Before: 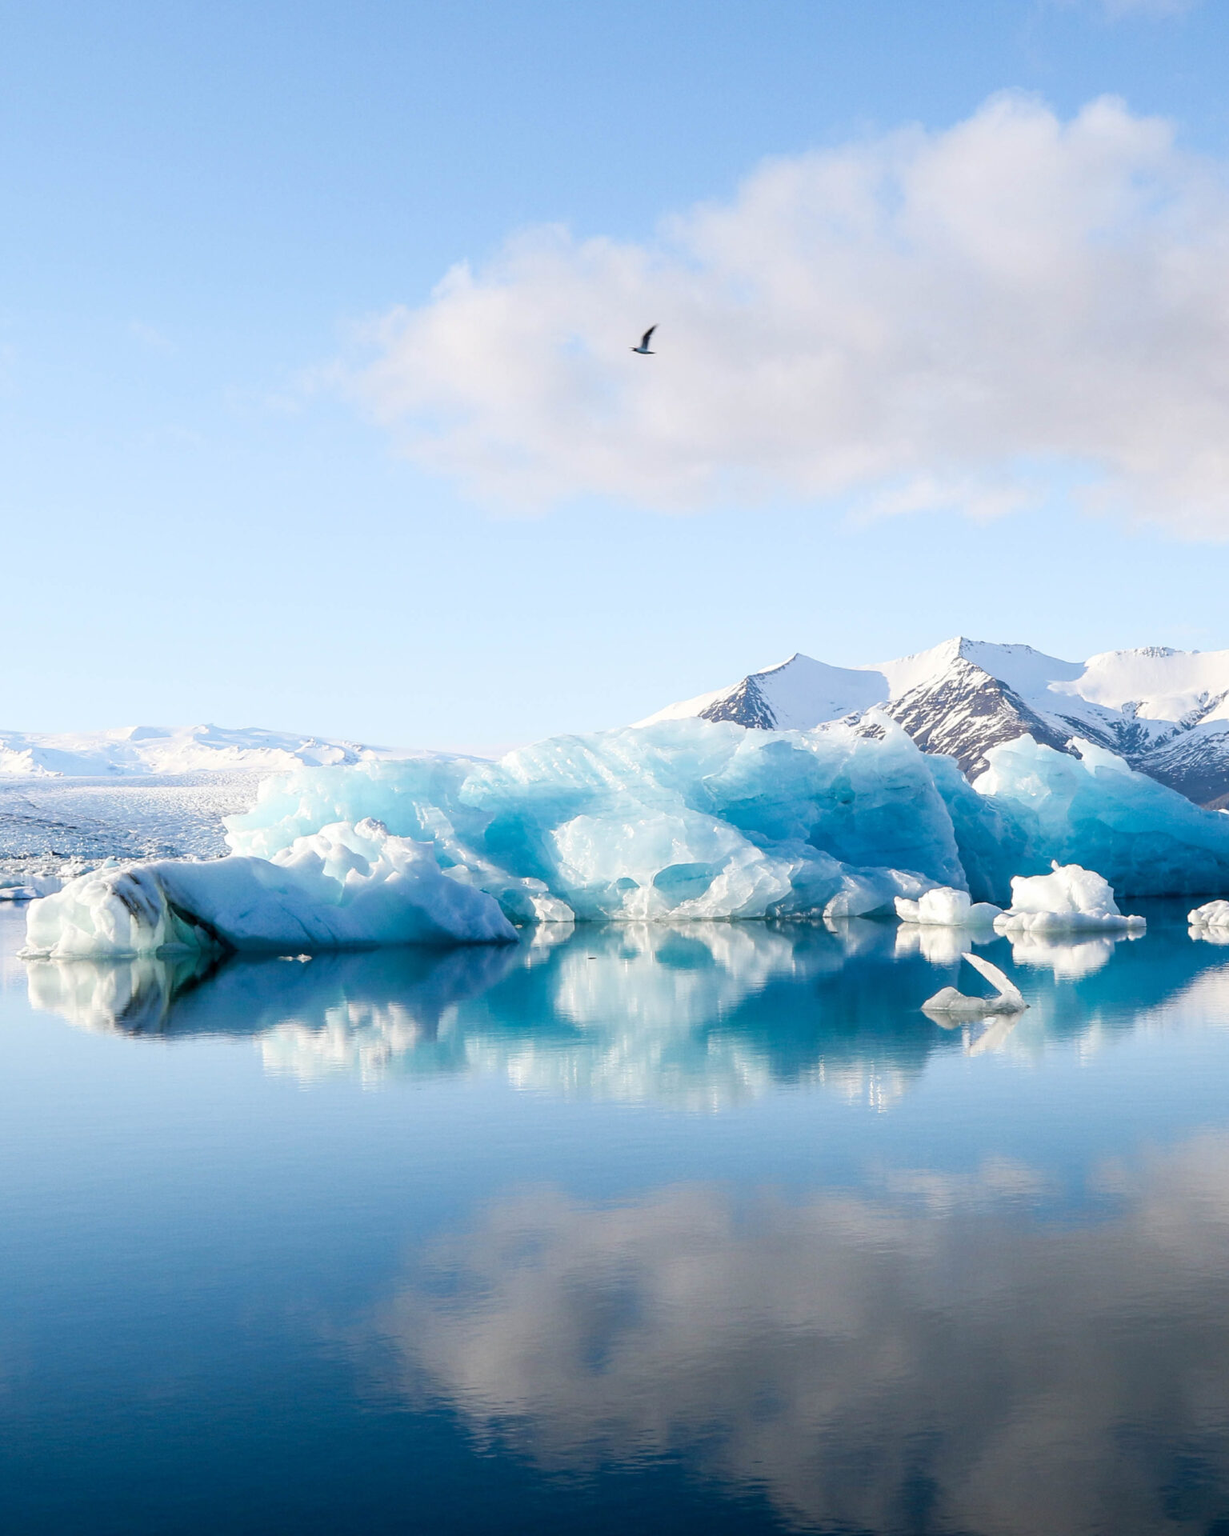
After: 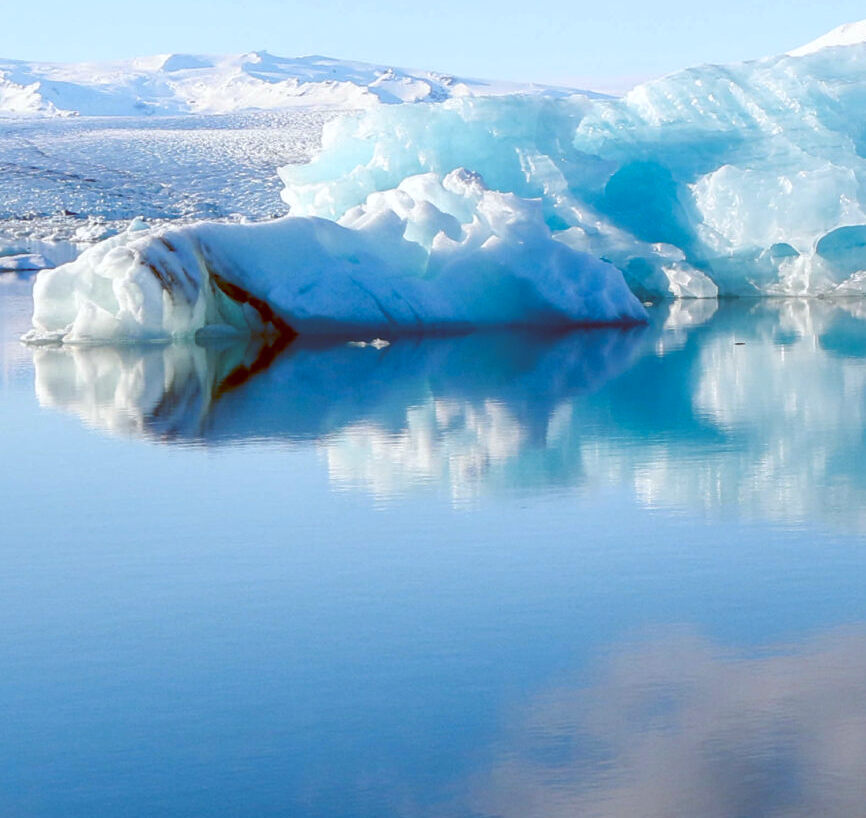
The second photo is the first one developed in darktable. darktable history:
shadows and highlights: on, module defaults
color balance: lift [1, 1.015, 1.004, 0.985], gamma [1, 0.958, 0.971, 1.042], gain [1, 0.956, 0.977, 1.044]
crop: top 44.483%, right 43.593%, bottom 12.892%
color zones: curves: ch0 [(0.068, 0.464) (0.25, 0.5) (0.48, 0.508) (0.75, 0.536) (0.886, 0.476) (0.967, 0.456)]; ch1 [(0.066, 0.456) (0.25, 0.5) (0.616, 0.508) (0.746, 0.56) (0.934, 0.444)]
